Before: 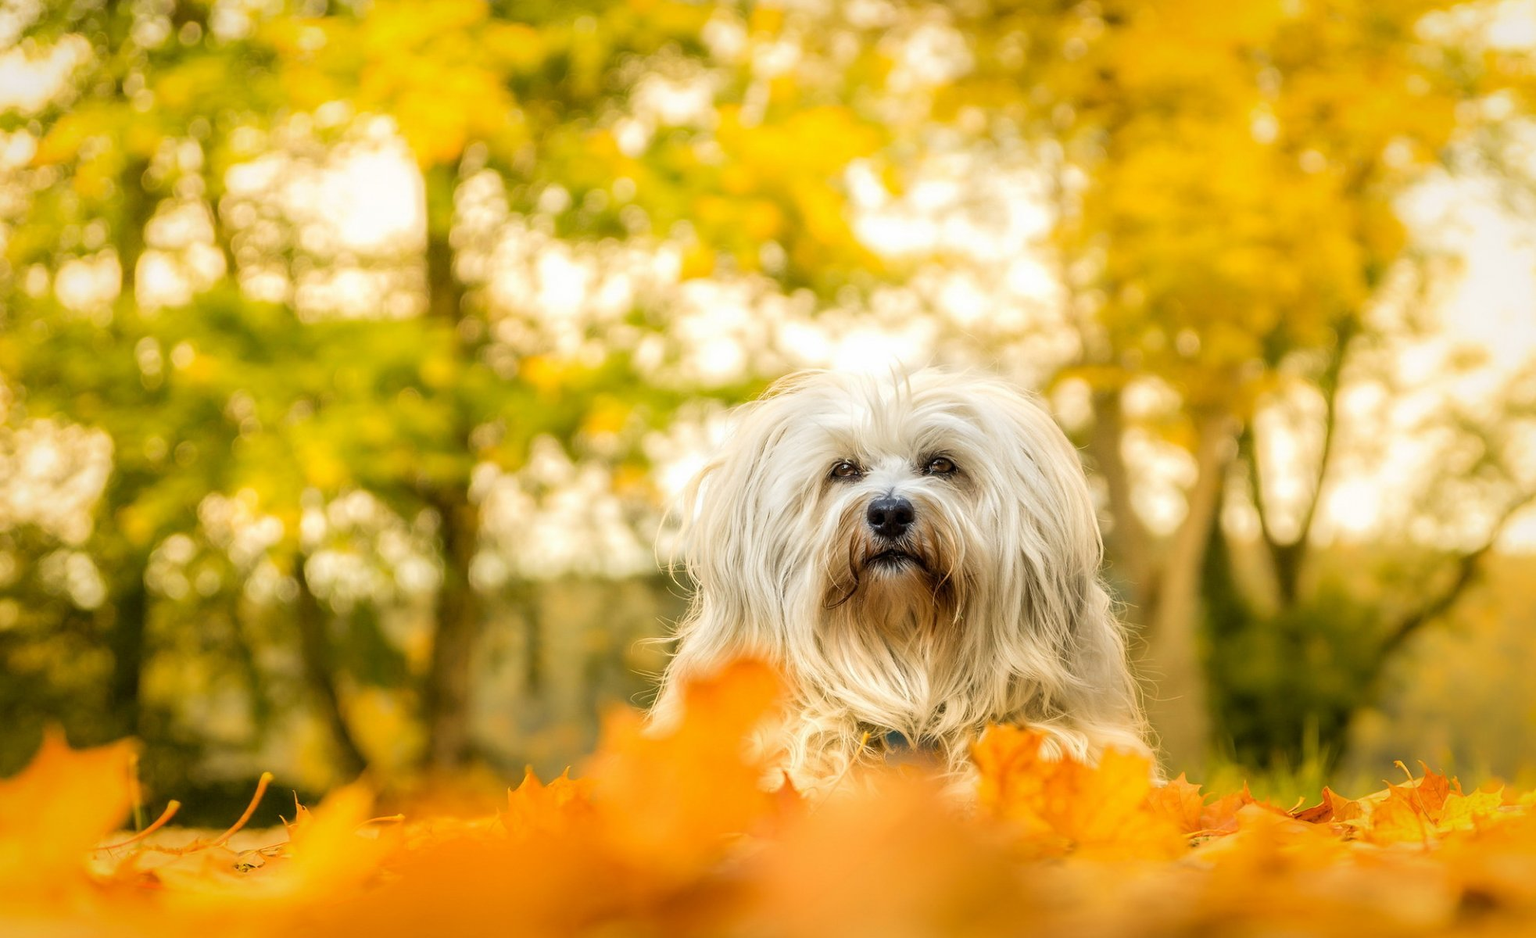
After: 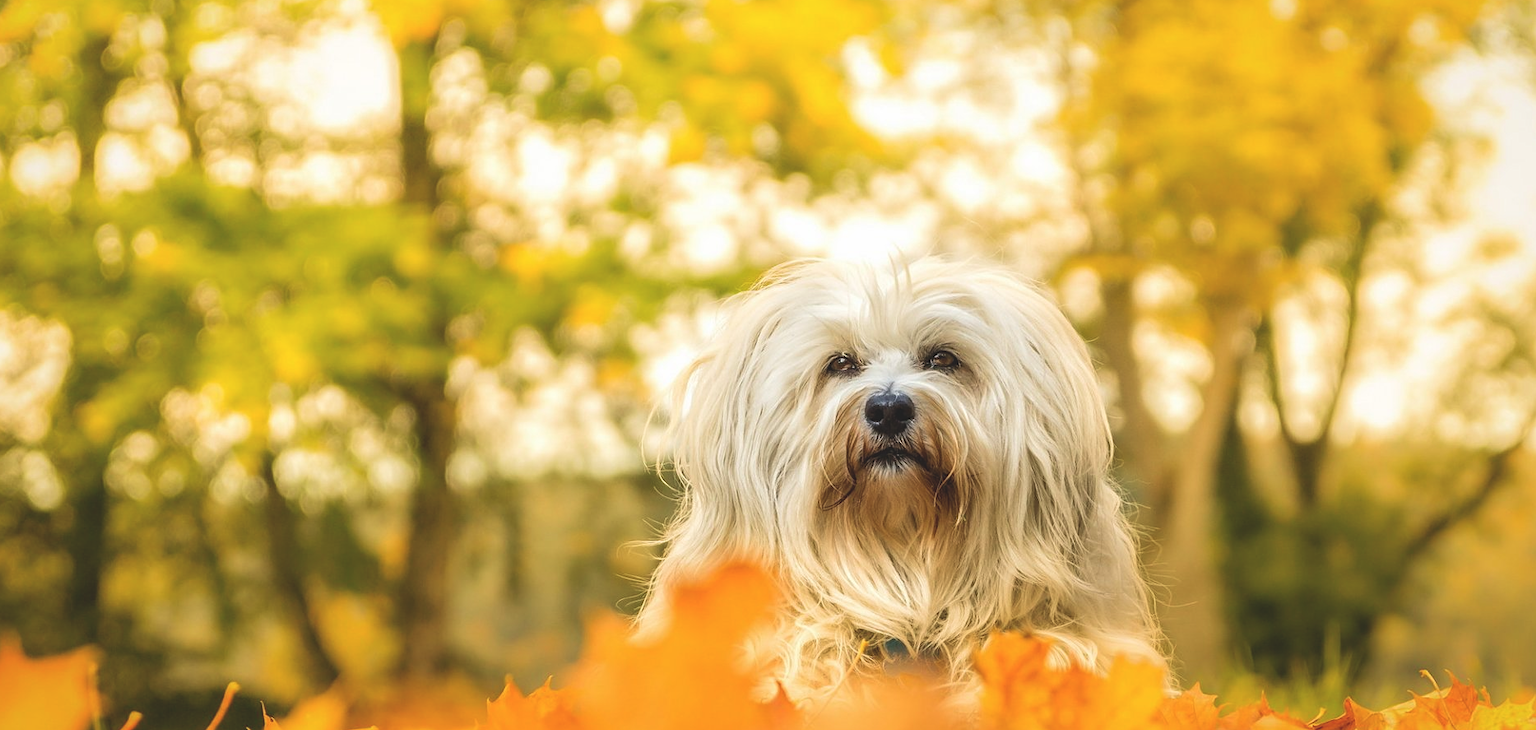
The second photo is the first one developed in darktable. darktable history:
velvia: strength 15%
sharpen: amount 0.2
crop and rotate: left 2.991%, top 13.302%, right 1.981%, bottom 12.636%
exposure: black level correction -0.015, compensate highlight preservation false
